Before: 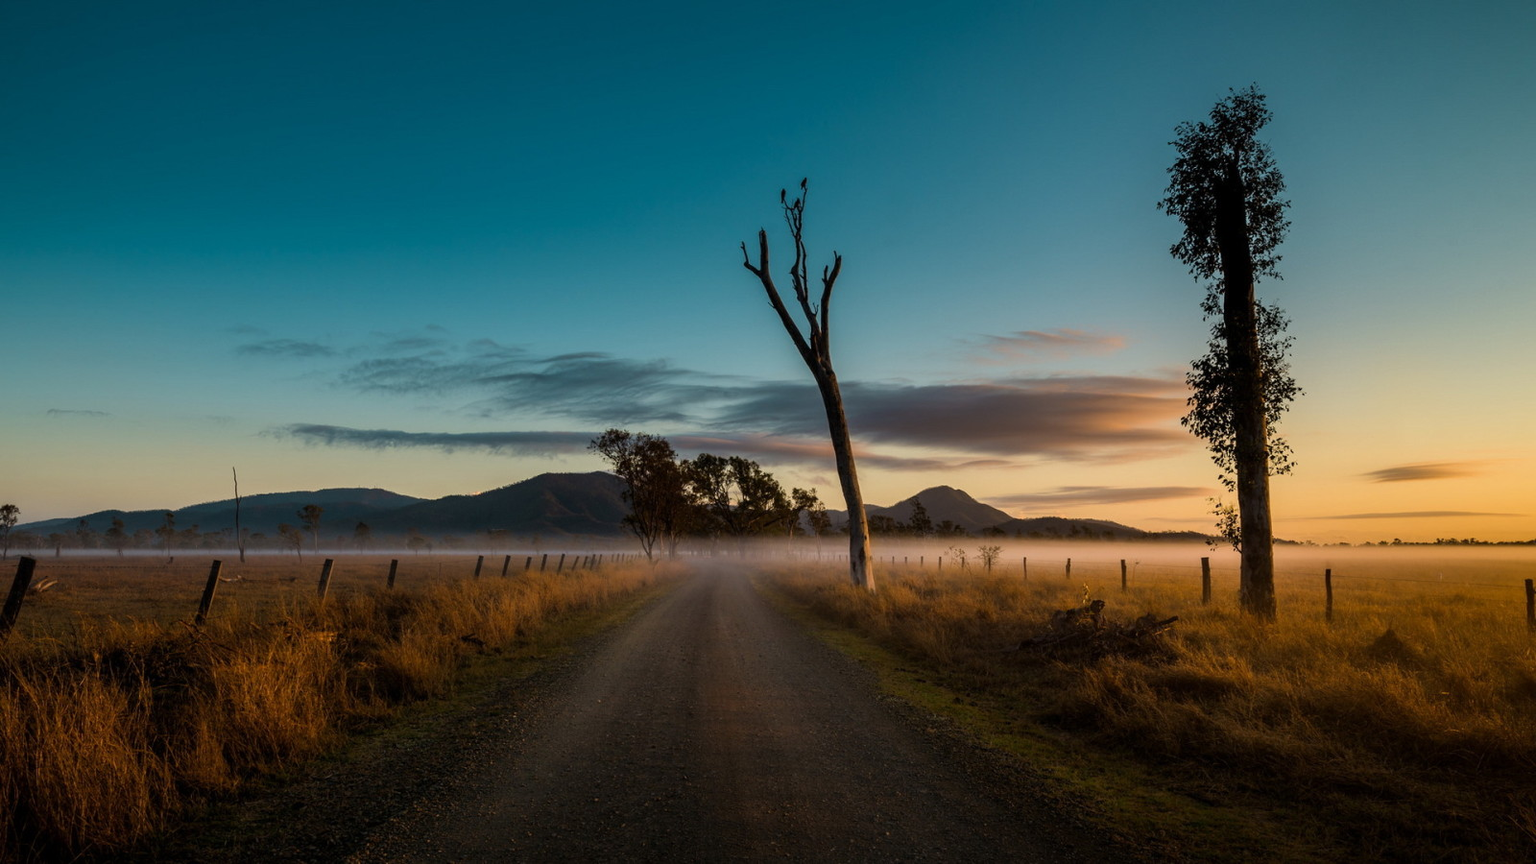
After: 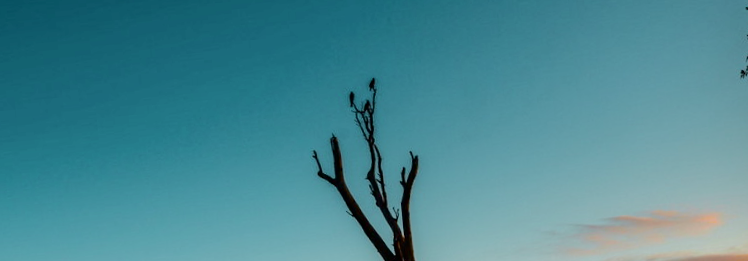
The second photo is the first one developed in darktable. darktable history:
rotate and perspective: rotation -5.2°, automatic cropping off
crop: left 28.64%, top 16.832%, right 26.637%, bottom 58.055%
contrast brightness saturation: contrast 0.07, brightness 0.08, saturation 0.18
tone curve: curves: ch0 [(0.003, 0) (0.066, 0.023) (0.154, 0.082) (0.281, 0.221) (0.405, 0.389) (0.517, 0.553) (0.716, 0.743) (0.822, 0.882) (1, 1)]; ch1 [(0, 0) (0.164, 0.115) (0.337, 0.332) (0.39, 0.398) (0.464, 0.461) (0.501, 0.5) (0.521, 0.526) (0.571, 0.606) (0.656, 0.677) (0.723, 0.731) (0.811, 0.796) (1, 1)]; ch2 [(0, 0) (0.337, 0.382) (0.464, 0.476) (0.501, 0.502) (0.527, 0.54) (0.556, 0.567) (0.575, 0.606) (0.659, 0.736) (1, 1)], color space Lab, independent channels, preserve colors none
